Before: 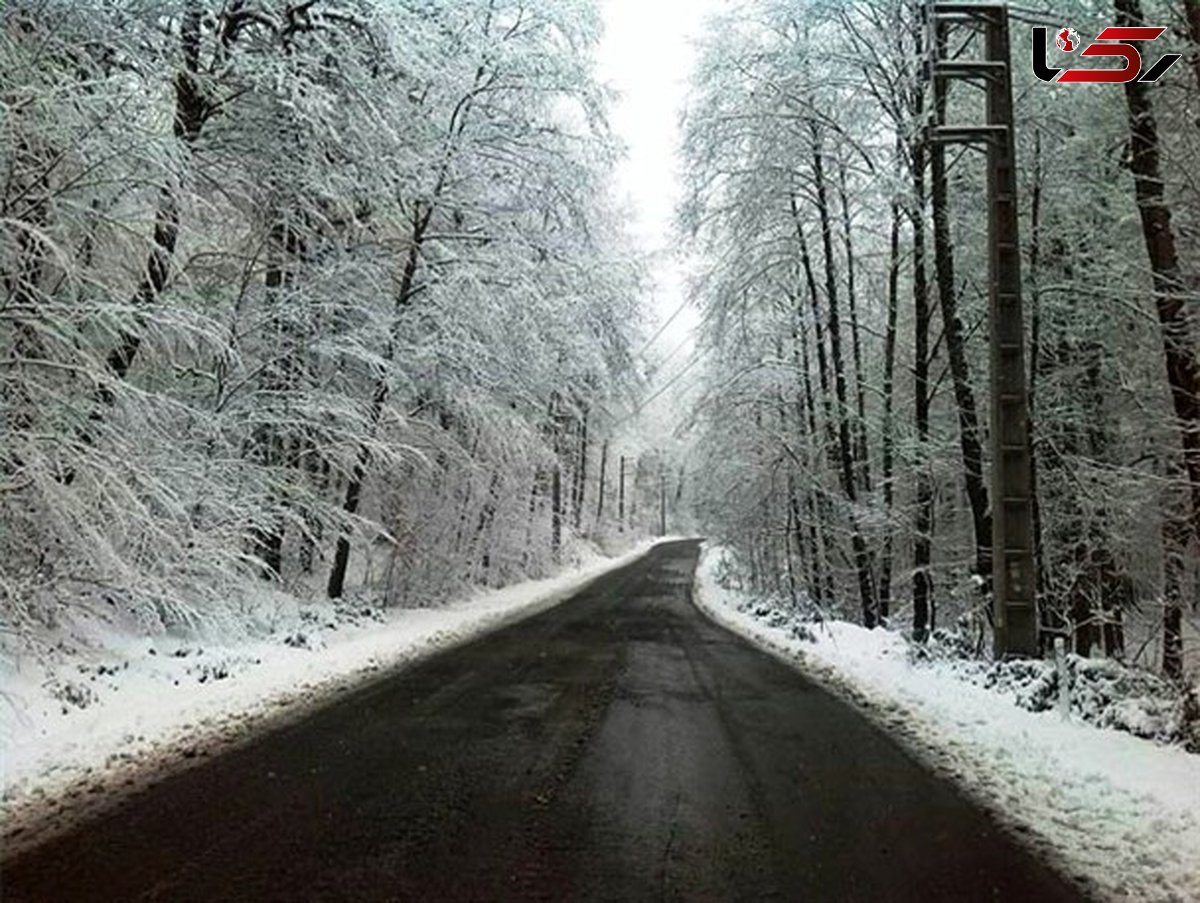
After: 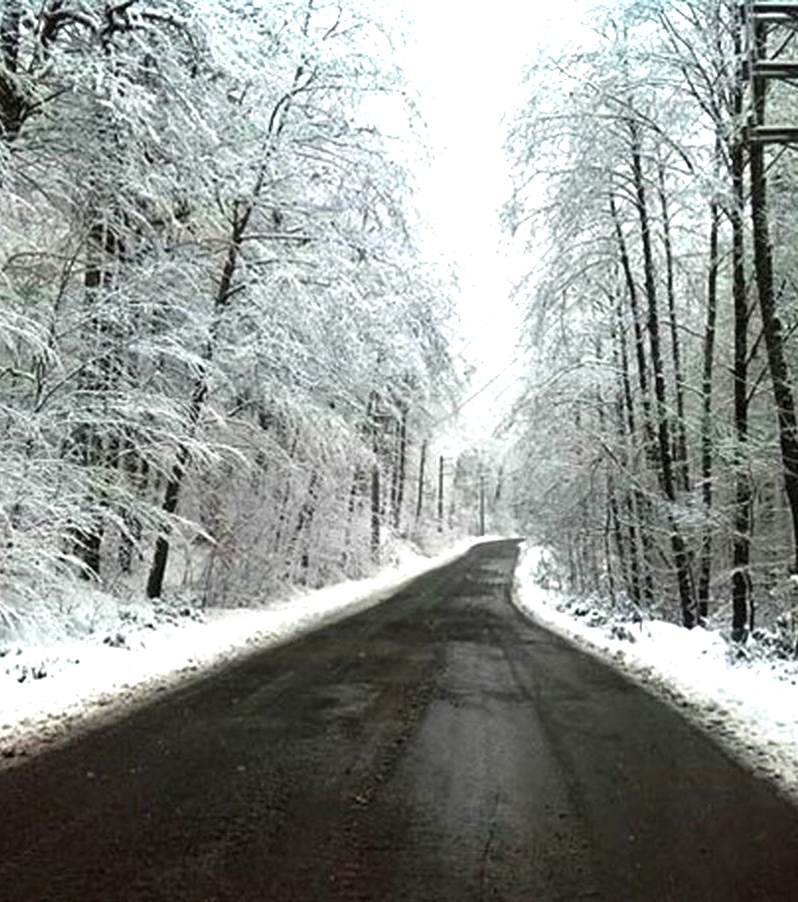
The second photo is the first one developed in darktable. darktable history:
exposure: black level correction 0, exposure 0.7 EV, compensate highlight preservation false
color correction: highlights b* -0.023, saturation 0.848
crop and rotate: left 15.128%, right 18.297%
